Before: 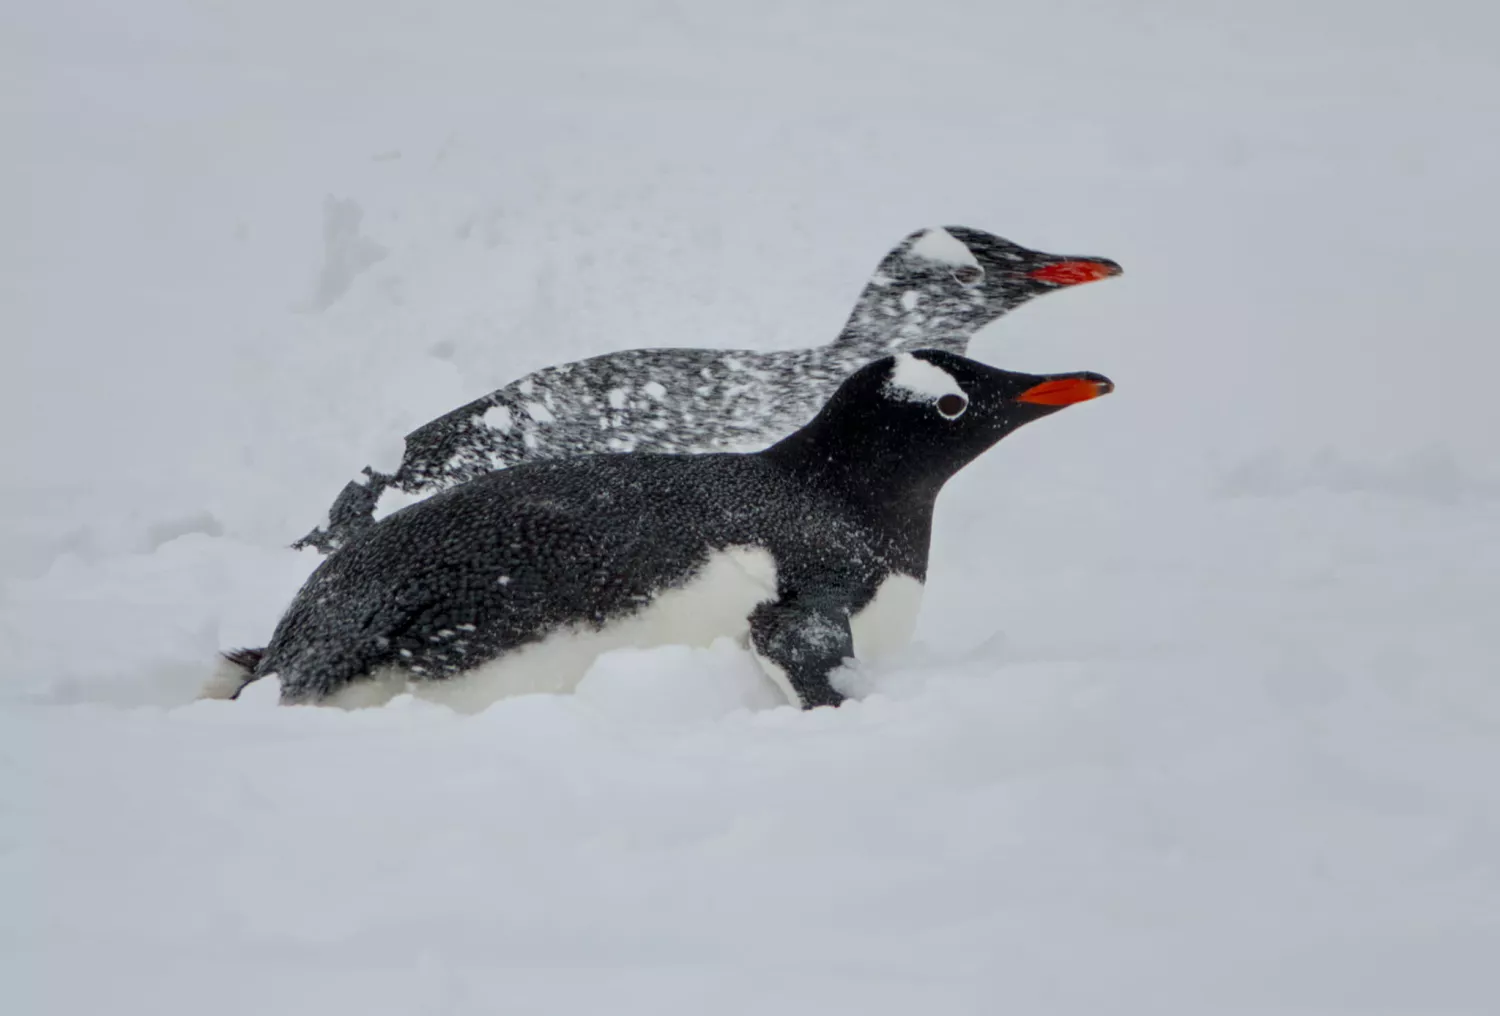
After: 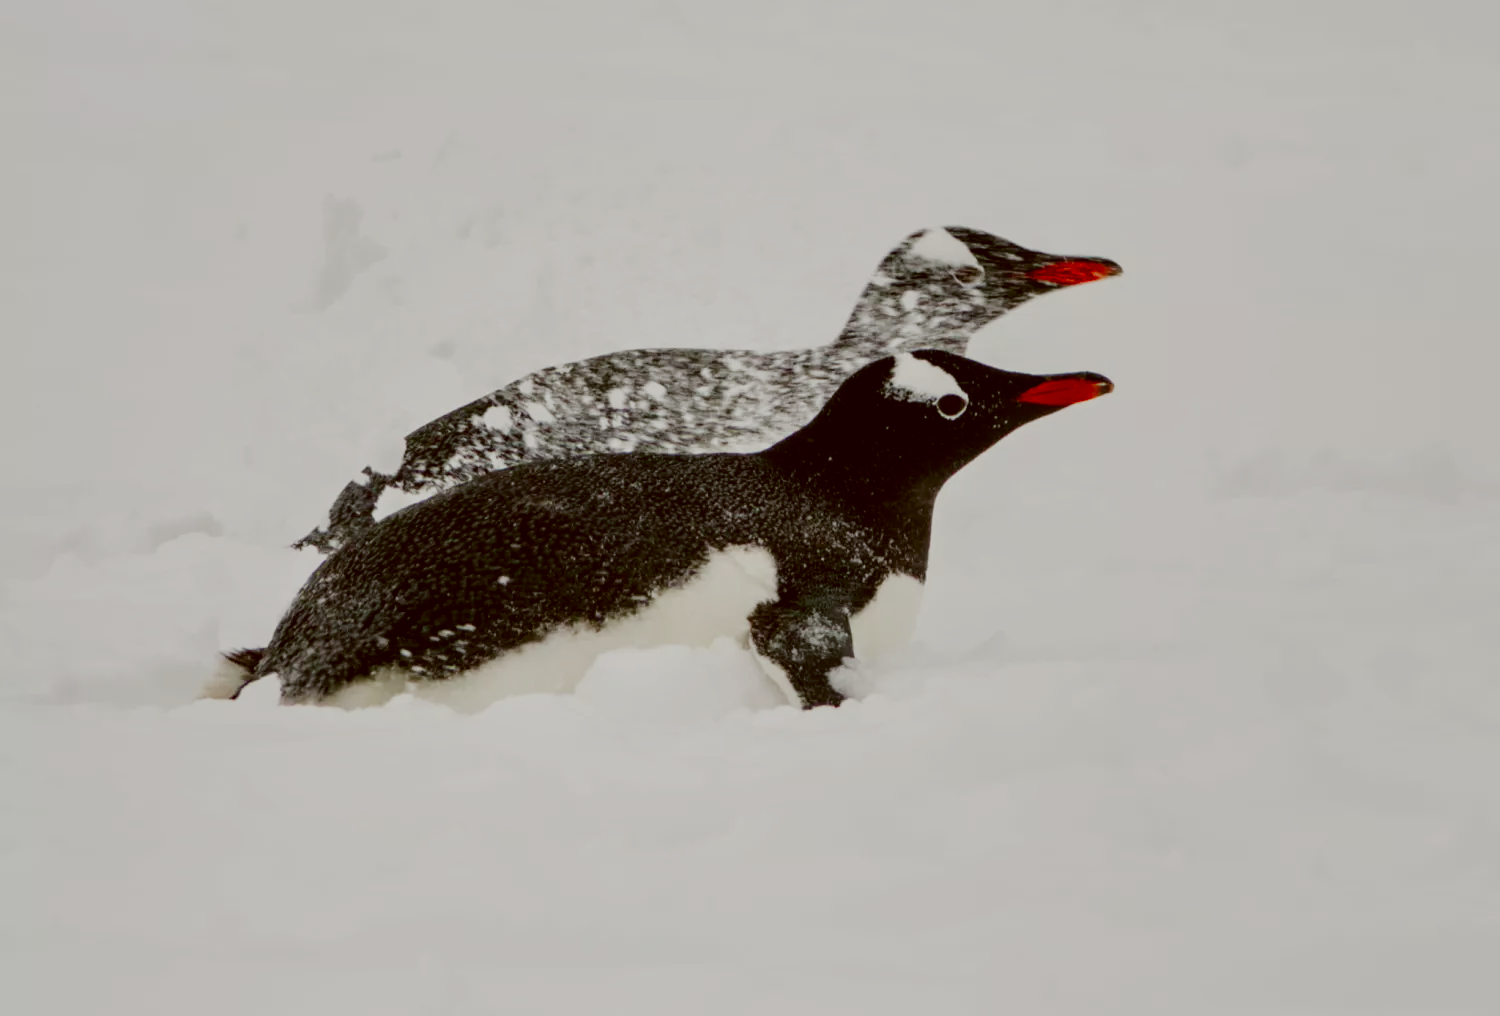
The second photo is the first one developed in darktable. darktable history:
color balance rgb: perceptual saturation grading › global saturation 20%, perceptual saturation grading › highlights -25%, perceptual saturation grading › shadows 50%
color correction: highlights a* -0.482, highlights b* 0.161, shadows a* 4.66, shadows b* 20.72
sigmoid: skew -0.2, preserve hue 0%, red attenuation 0.1, red rotation 0.035, green attenuation 0.1, green rotation -0.017, blue attenuation 0.15, blue rotation -0.052, base primaries Rec2020
